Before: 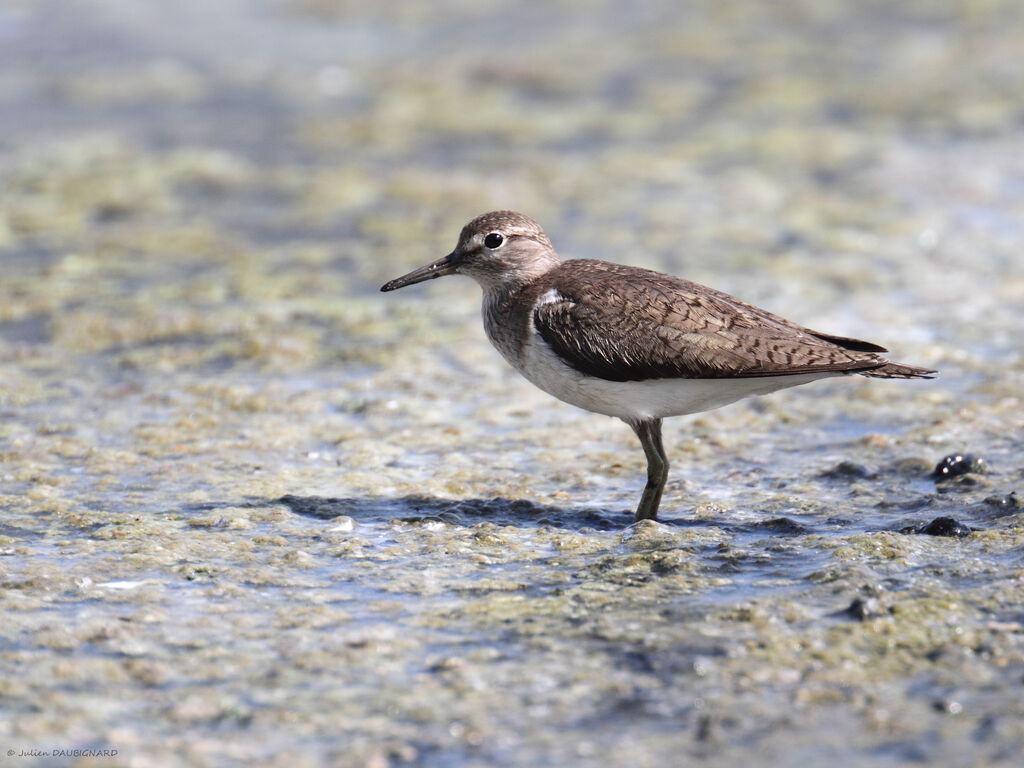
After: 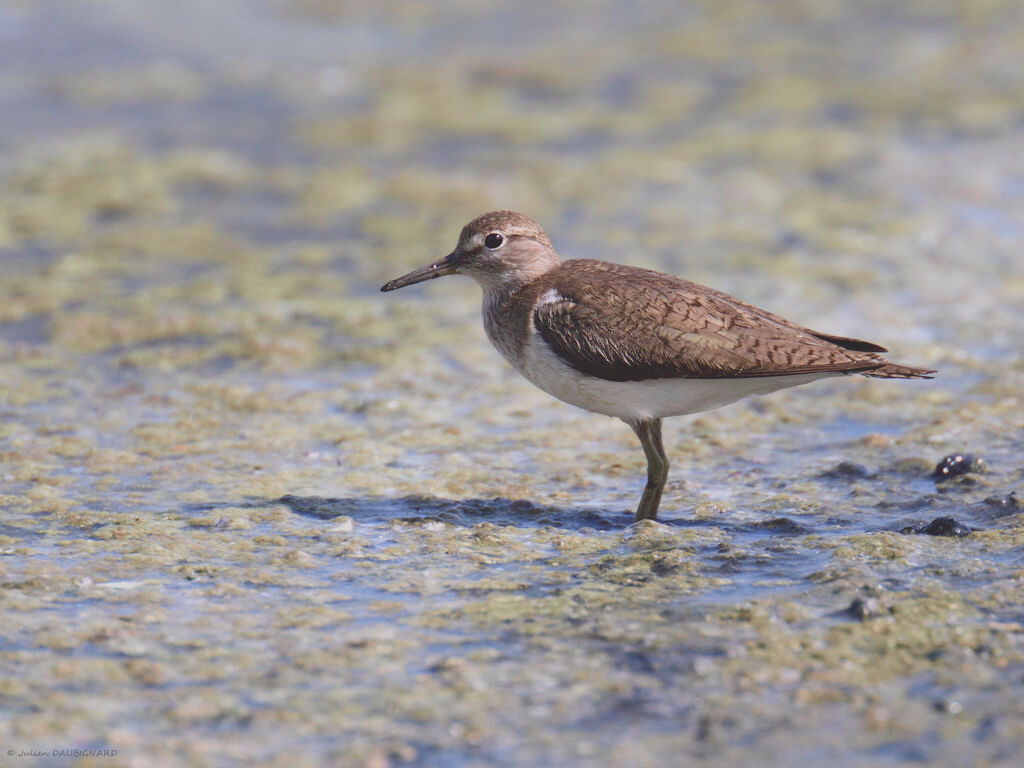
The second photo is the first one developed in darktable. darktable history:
contrast brightness saturation: contrast -0.28
tone curve: curves: ch1 [(0, 0) (0.214, 0.291) (0.372, 0.44) (0.463, 0.476) (0.498, 0.502) (0.521, 0.531) (1, 1)]; ch2 [(0, 0) (0.456, 0.447) (0.5, 0.5) (0.547, 0.557) (0.592, 0.57) (0.631, 0.602) (1, 1)], color space Lab, independent channels, preserve colors none
